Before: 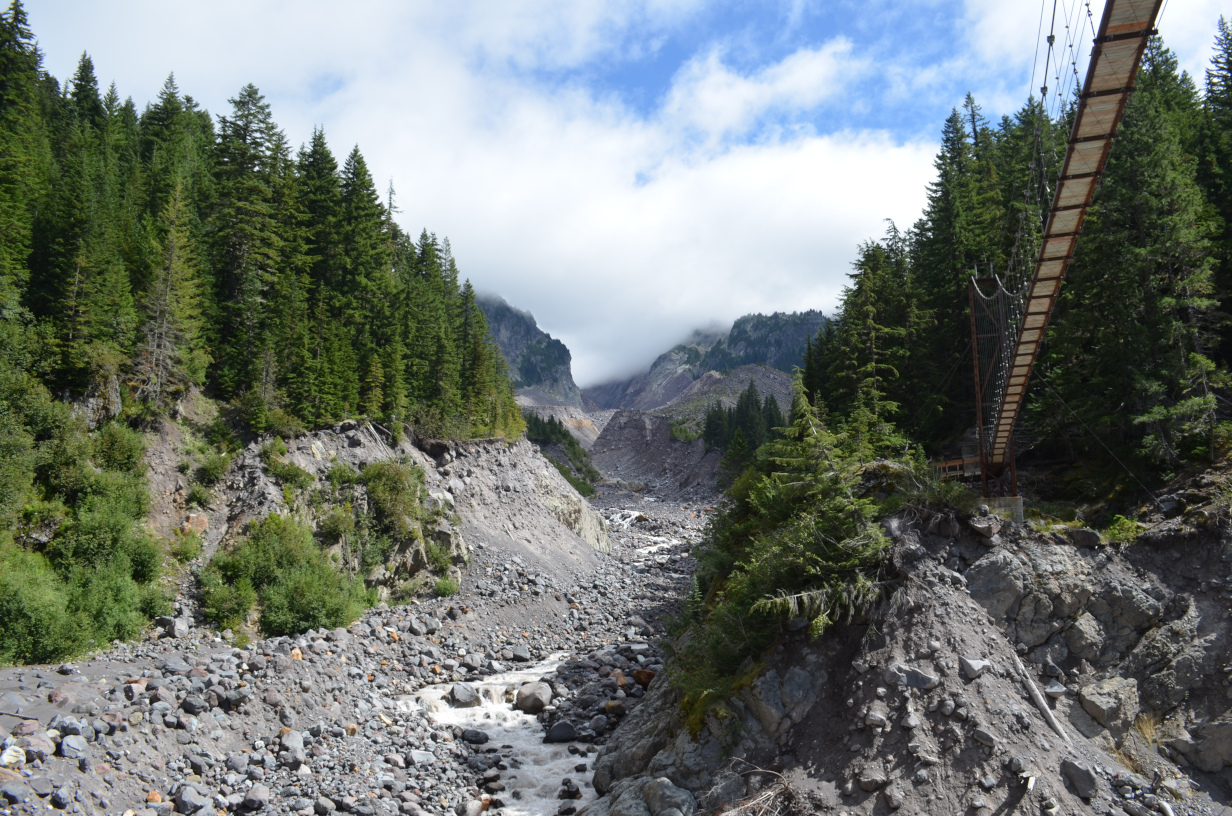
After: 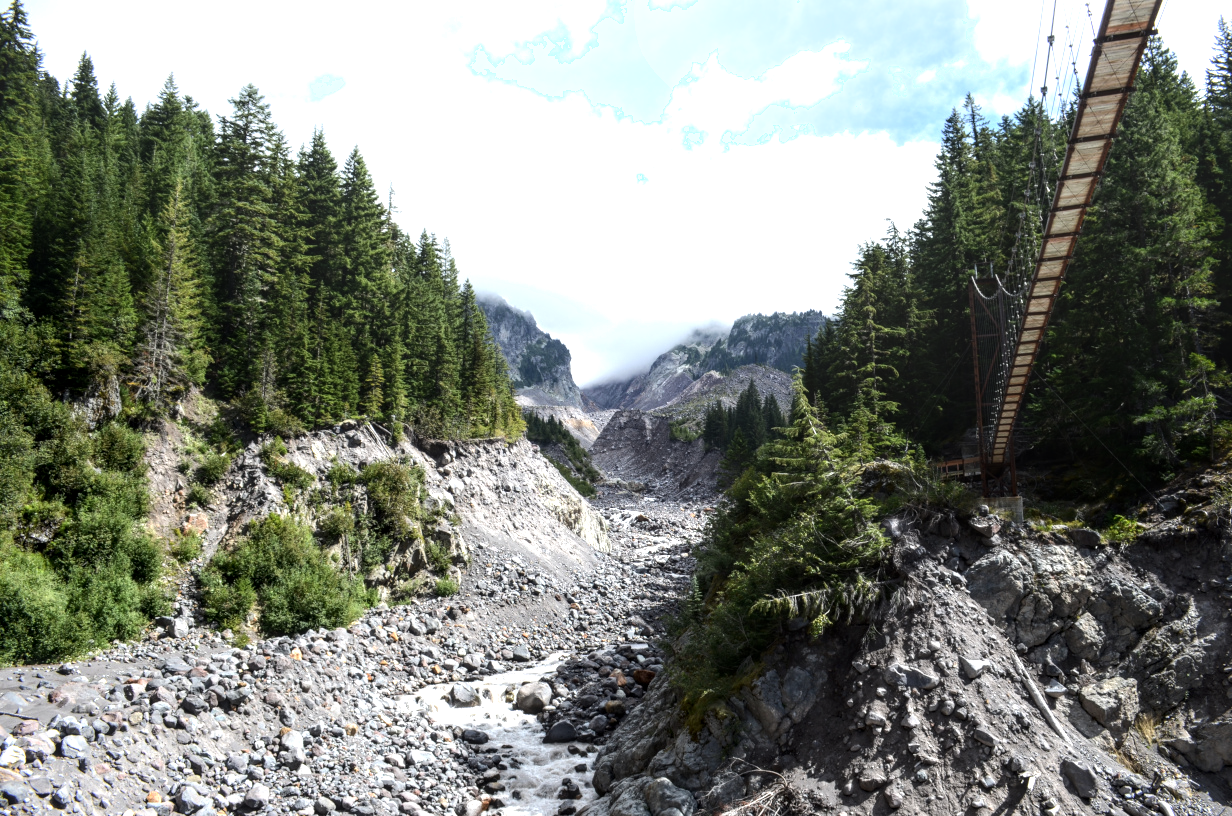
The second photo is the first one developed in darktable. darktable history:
tone equalizer: -8 EV -0.75 EV, -7 EV -0.7 EV, -6 EV -0.6 EV, -5 EV -0.4 EV, -3 EV 0.4 EV, -2 EV 0.6 EV, -1 EV 0.7 EV, +0 EV 0.75 EV, edges refinement/feathering 500, mask exposure compensation -1.57 EV, preserve details no
shadows and highlights: shadows -40.15, highlights 62.88, soften with gaussian
local contrast: highlights 61%, detail 143%, midtone range 0.428
